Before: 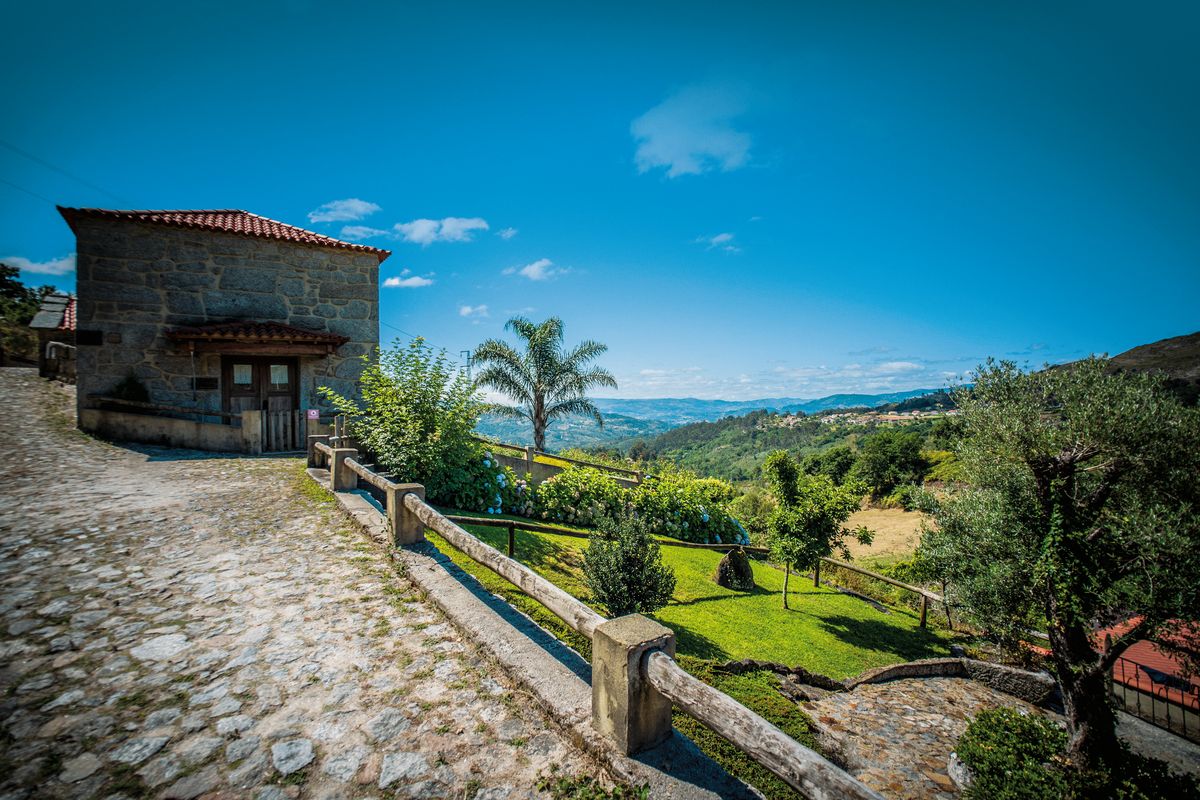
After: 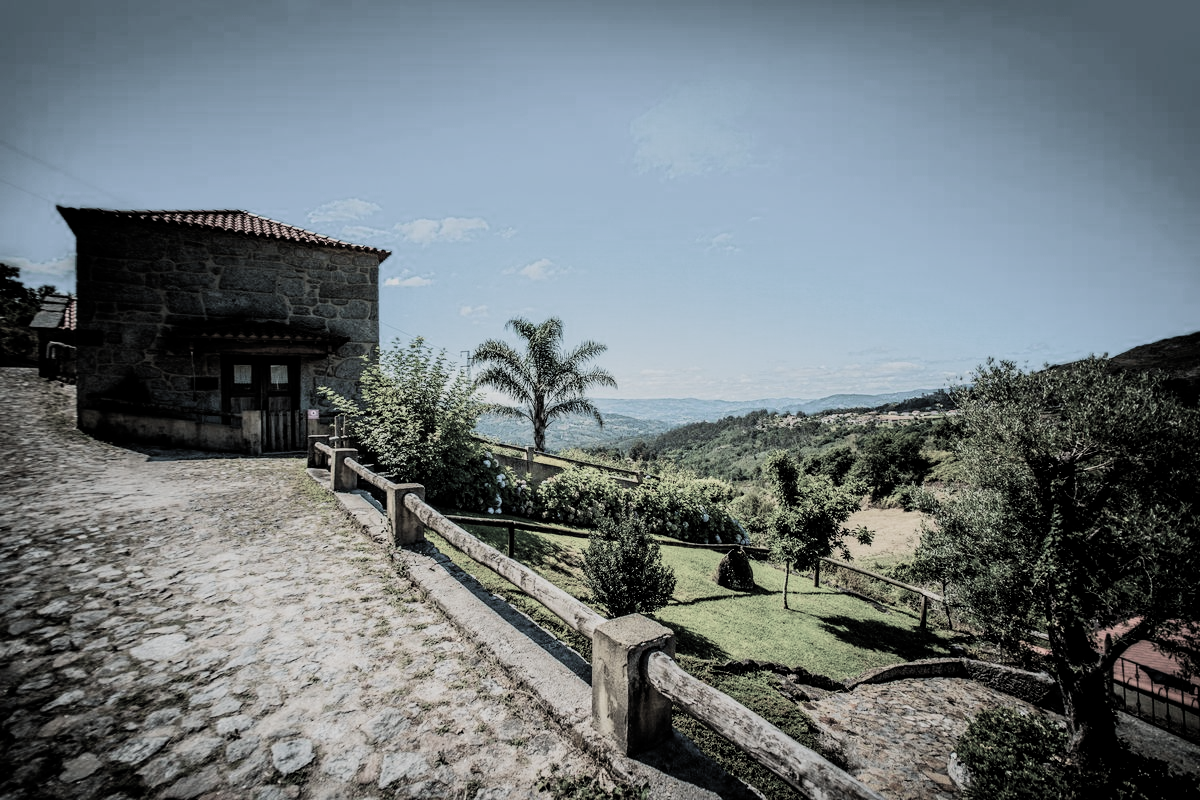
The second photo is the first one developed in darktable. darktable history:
filmic rgb: black relative exposure -5.04 EV, white relative exposure 4 EV, hardness 2.9, contrast 1.386, highlights saturation mix -29.93%, color science v5 (2021), contrast in shadows safe, contrast in highlights safe
